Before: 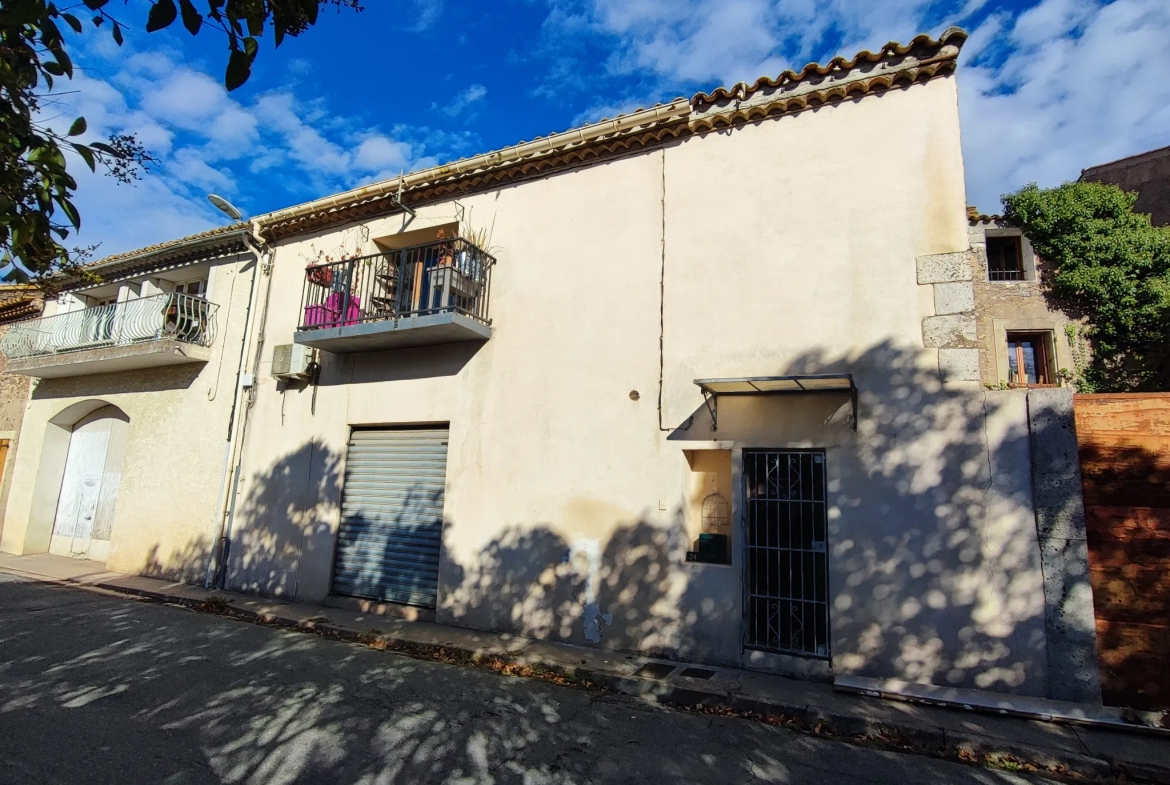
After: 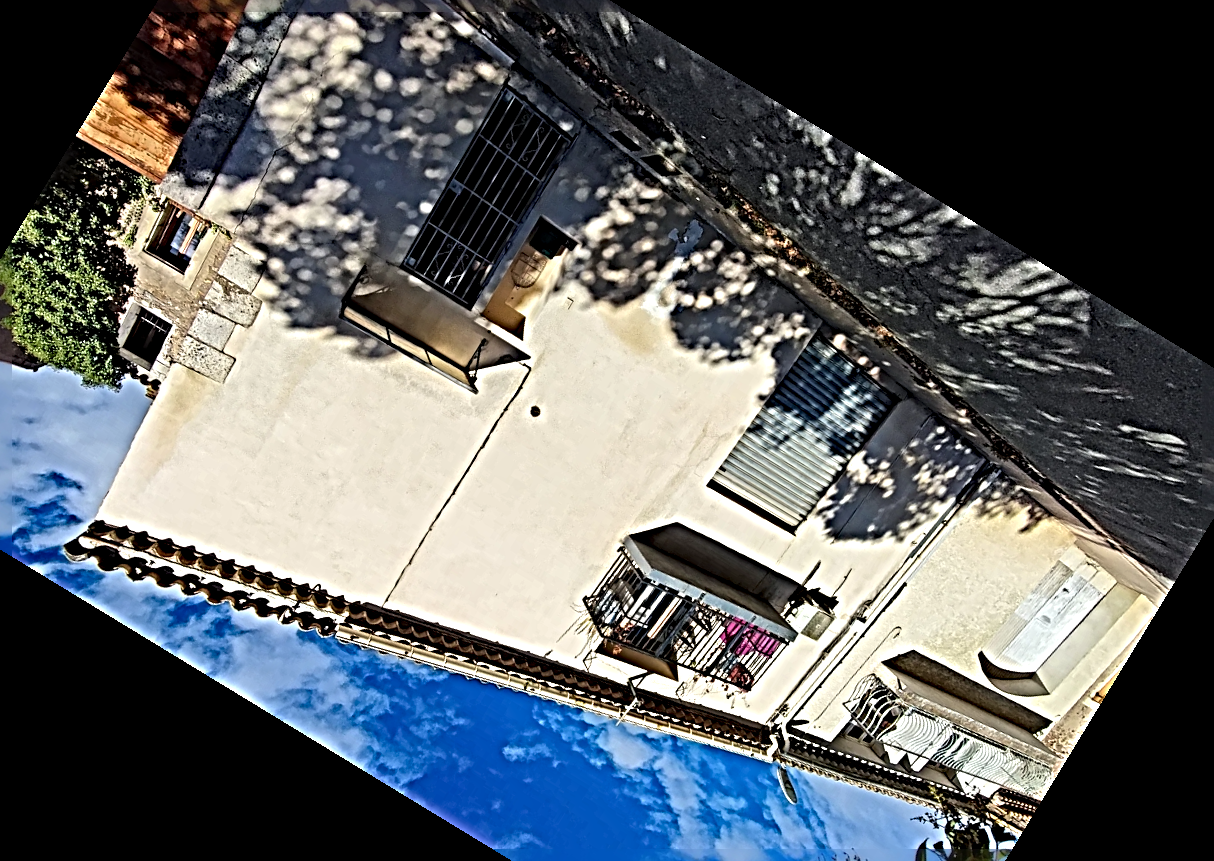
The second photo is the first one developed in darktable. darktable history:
sharpen: radius 6.3, amount 1.8, threshold 0
vignetting: brightness -0.233, saturation 0.141
crop and rotate: angle 148.68°, left 9.111%, top 15.603%, right 4.588%, bottom 17.041%
